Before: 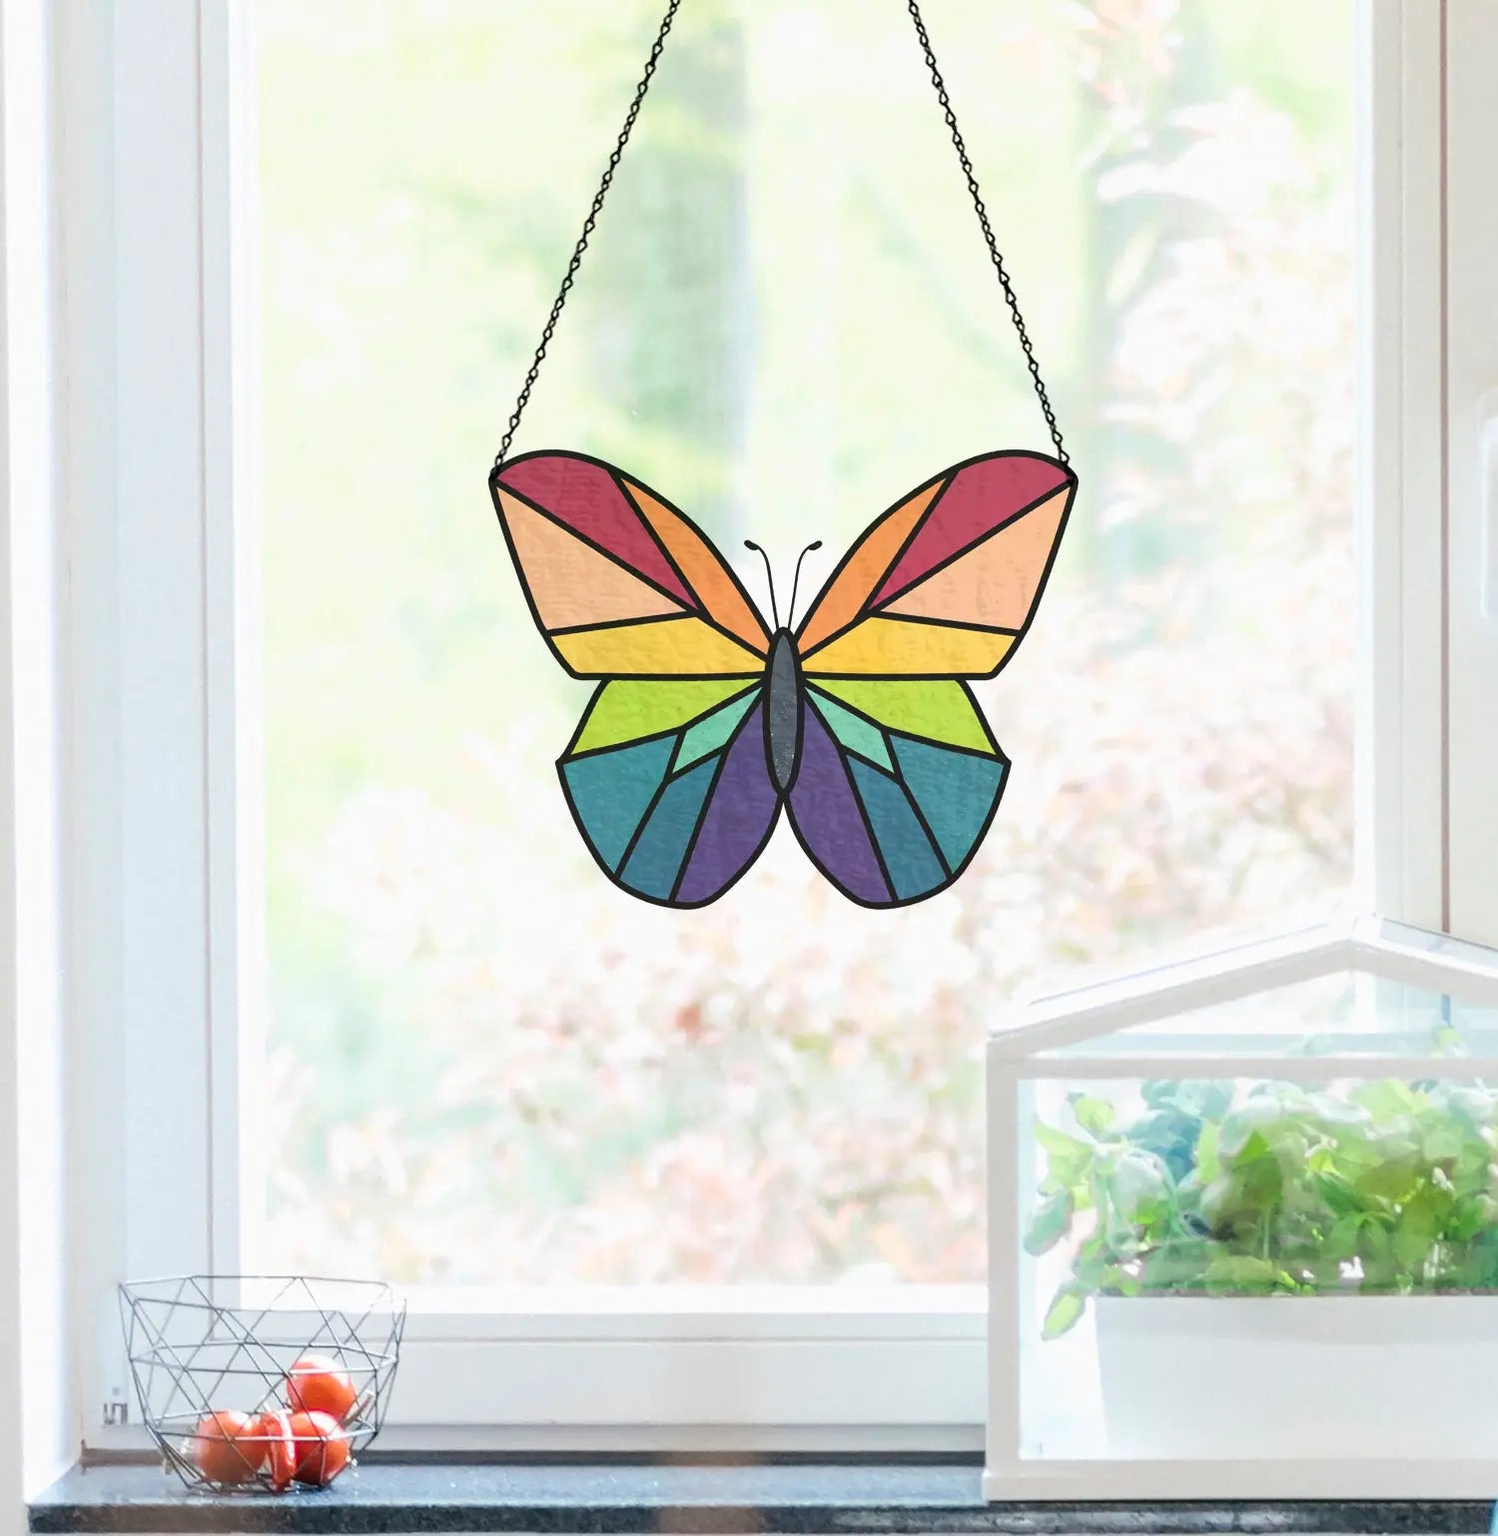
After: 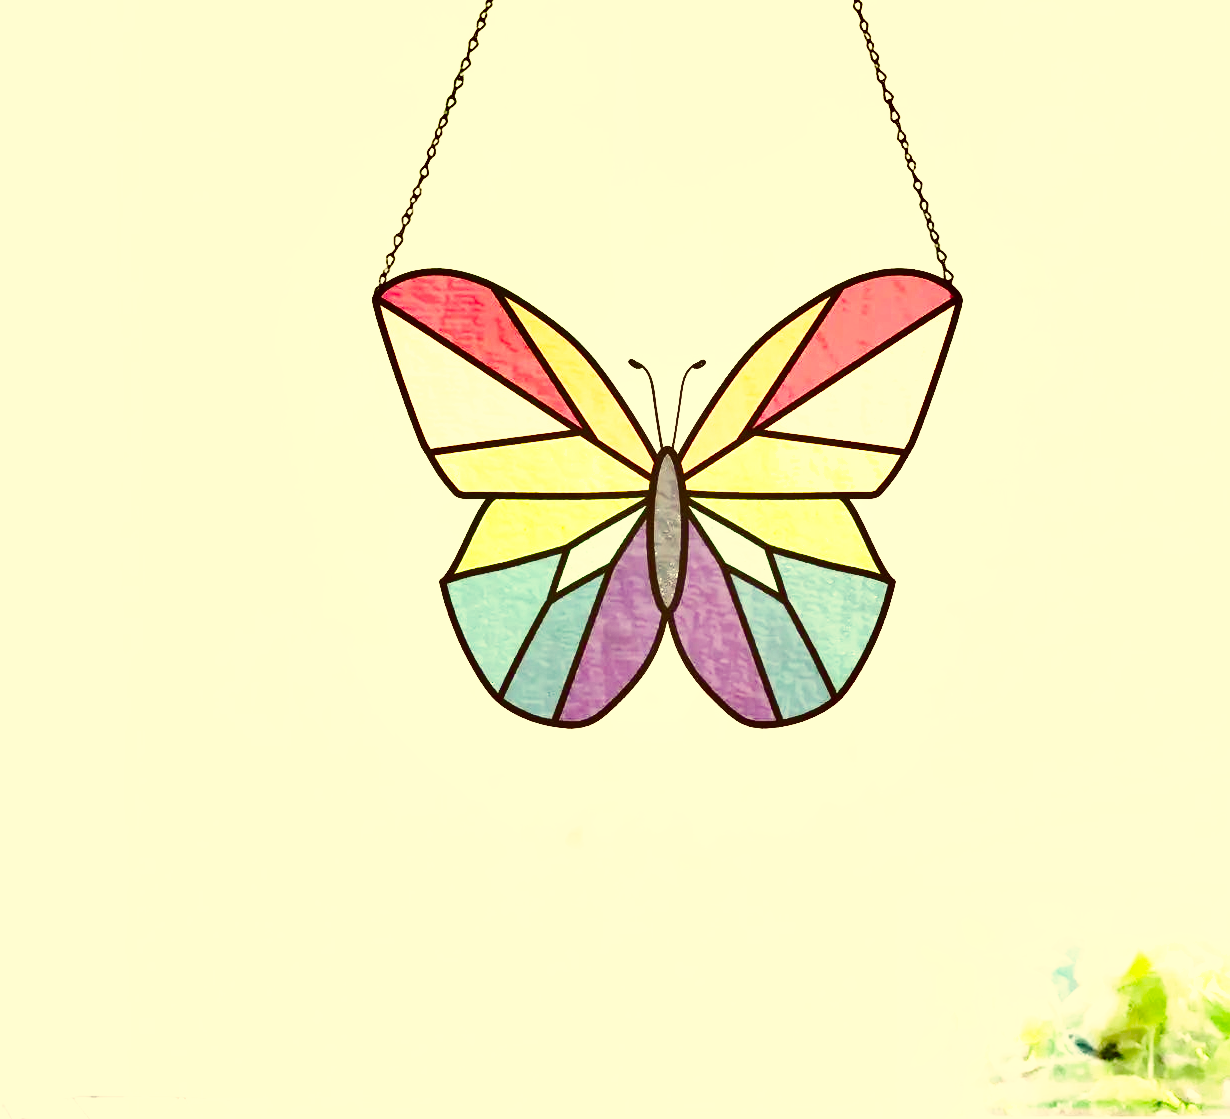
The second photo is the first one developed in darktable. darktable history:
crop: left 7.856%, top 11.836%, right 10.12%, bottom 15.387%
base curve: curves: ch0 [(0, 0) (0.007, 0.004) (0.027, 0.03) (0.046, 0.07) (0.207, 0.54) (0.442, 0.872) (0.673, 0.972) (1, 1)], preserve colors none
shadows and highlights: soften with gaussian
color correction: highlights a* 1.12, highlights b* 24.26, shadows a* 15.58, shadows b* 24.26
exposure: black level correction 0, exposure 0.877 EV, compensate exposure bias true, compensate highlight preservation false
